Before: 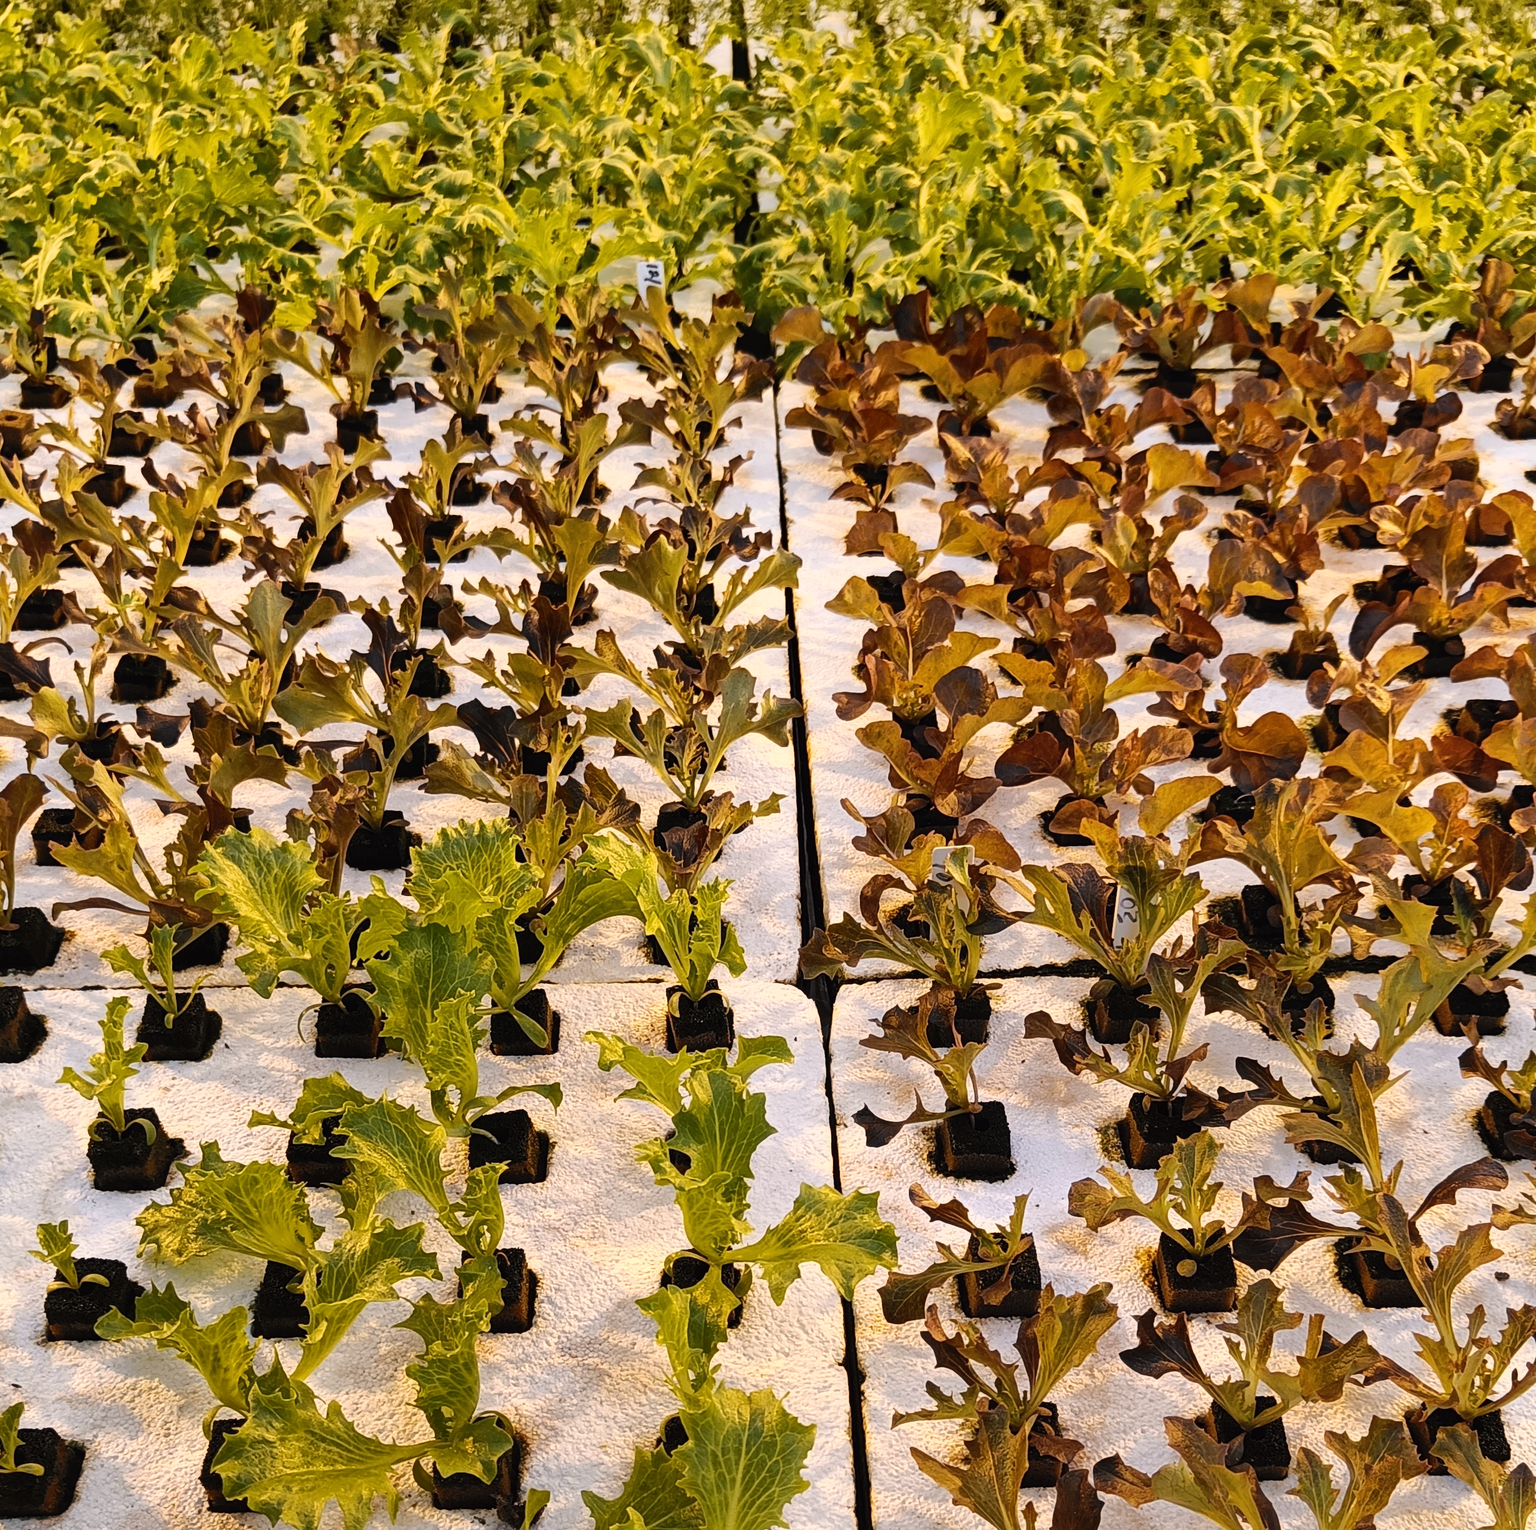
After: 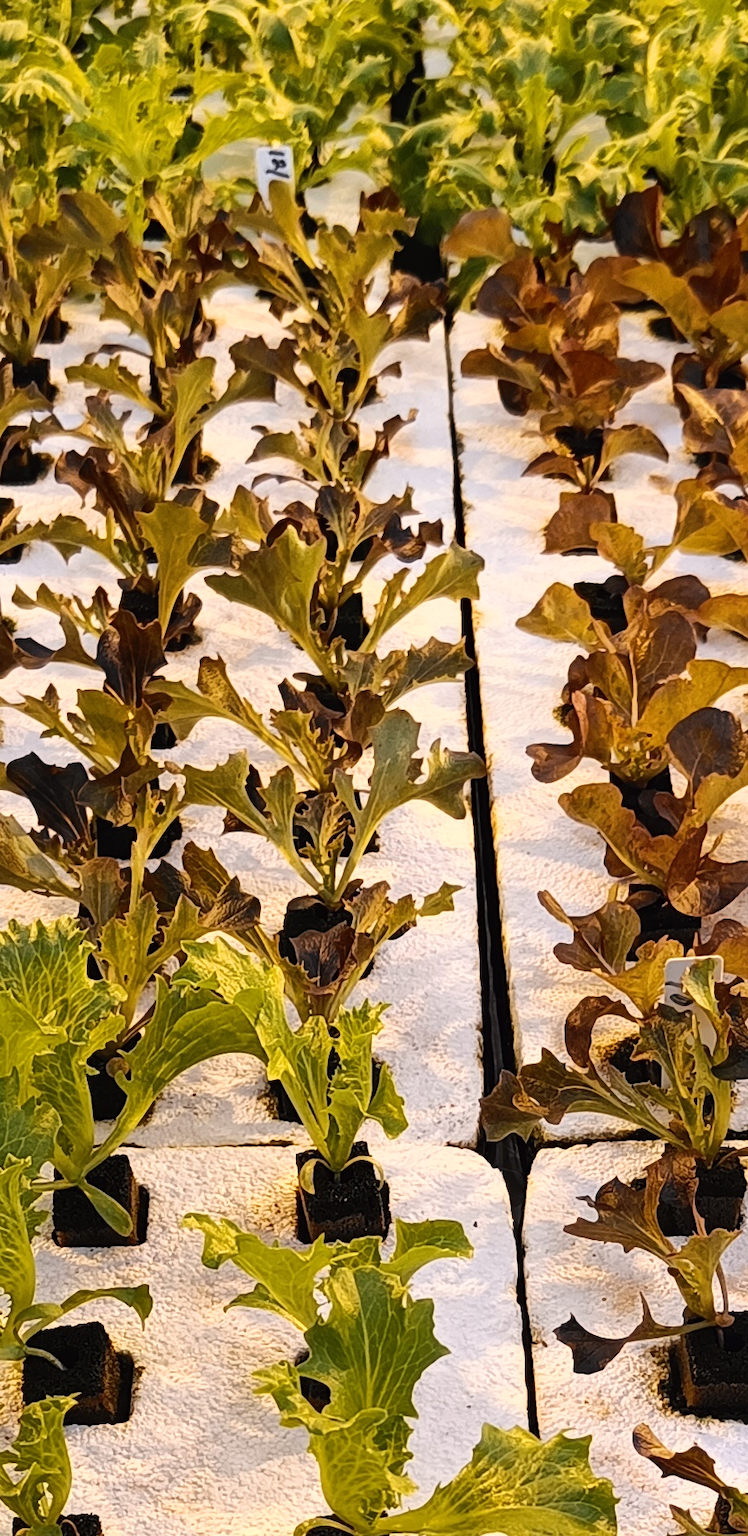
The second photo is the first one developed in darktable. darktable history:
tone equalizer: on, module defaults
crop and rotate: left 29.476%, top 10.214%, right 35.32%, bottom 17.333%
